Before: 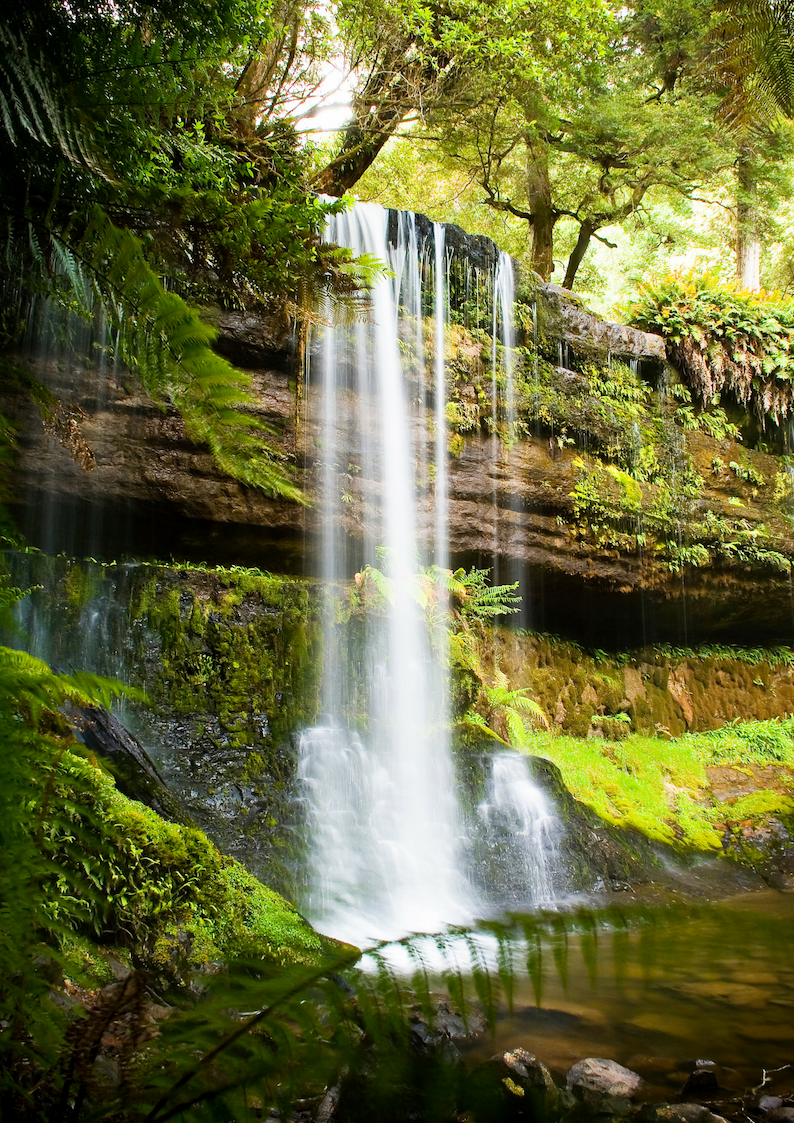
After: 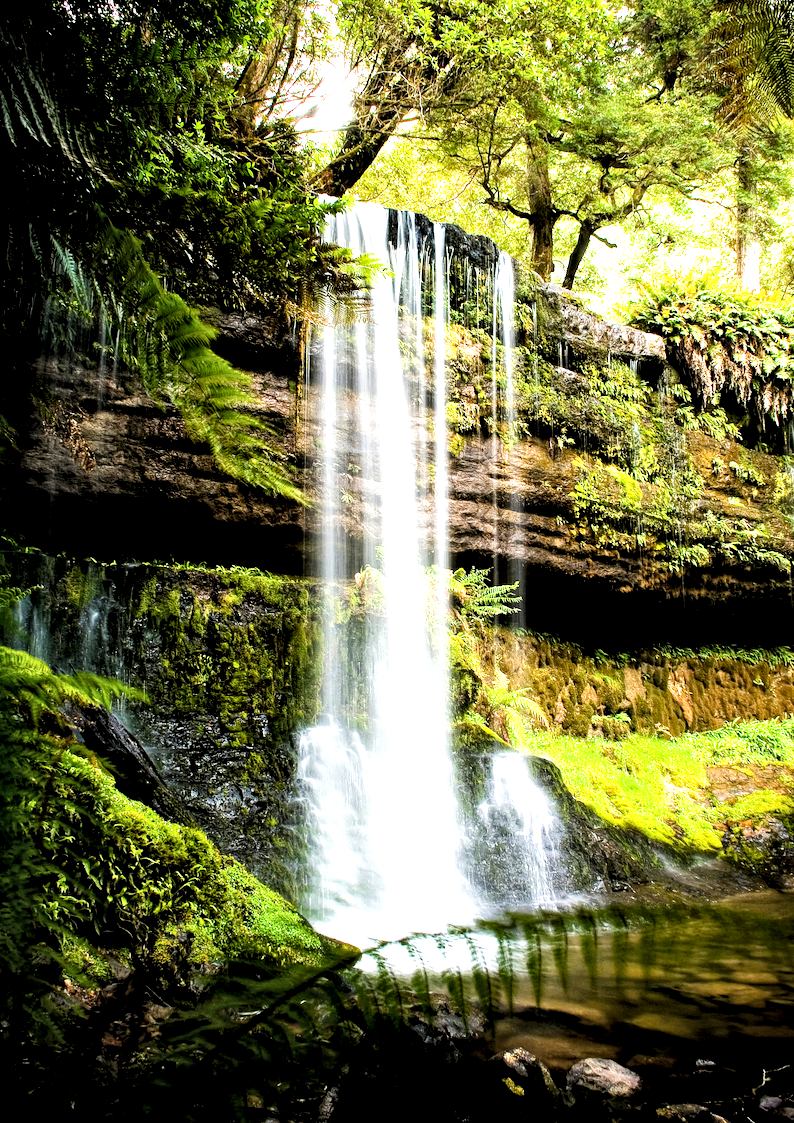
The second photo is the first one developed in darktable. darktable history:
local contrast: highlights 101%, shadows 100%, detail 200%, midtone range 0.2
levels: levels [0, 0.43, 0.859]
filmic rgb: black relative exposure -5.01 EV, white relative exposure 3.98 EV, hardness 2.89, contrast 1.3, highlights saturation mix -30.79%
